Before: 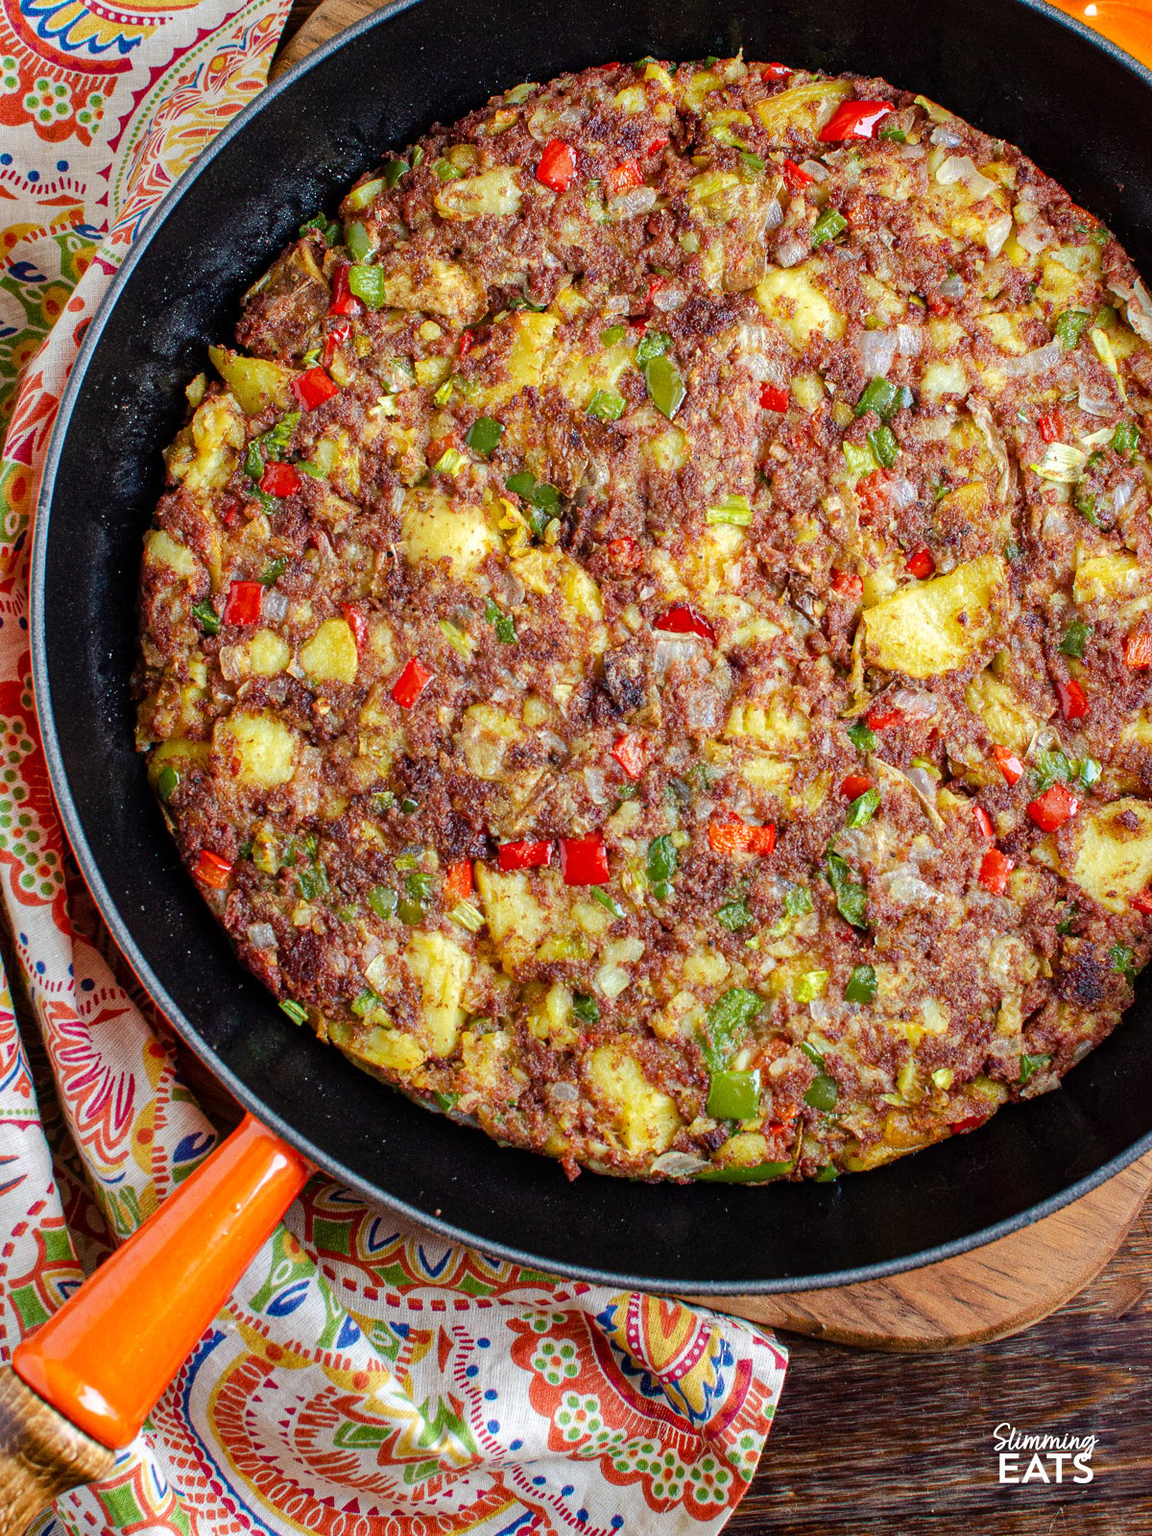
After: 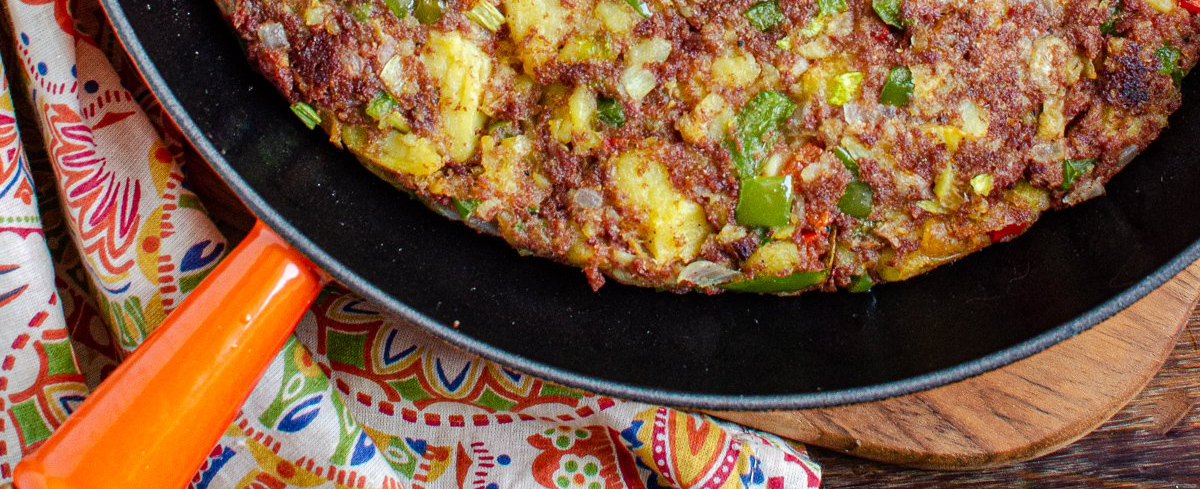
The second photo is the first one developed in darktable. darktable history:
crop and rotate: top 58.79%, bottom 10.595%
